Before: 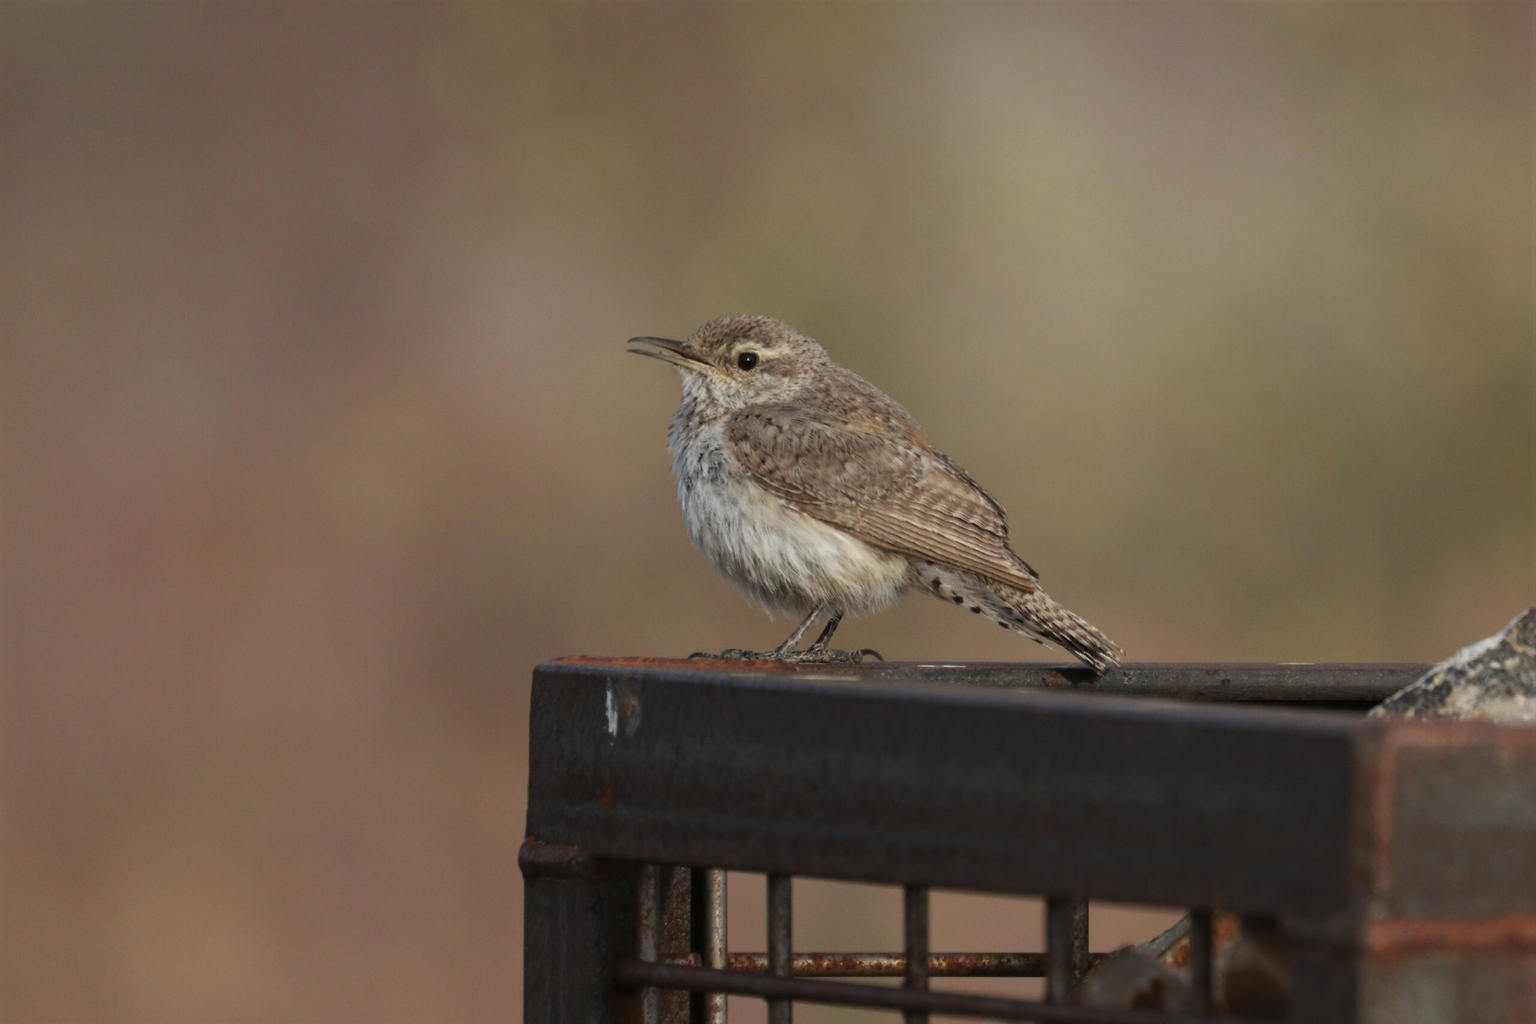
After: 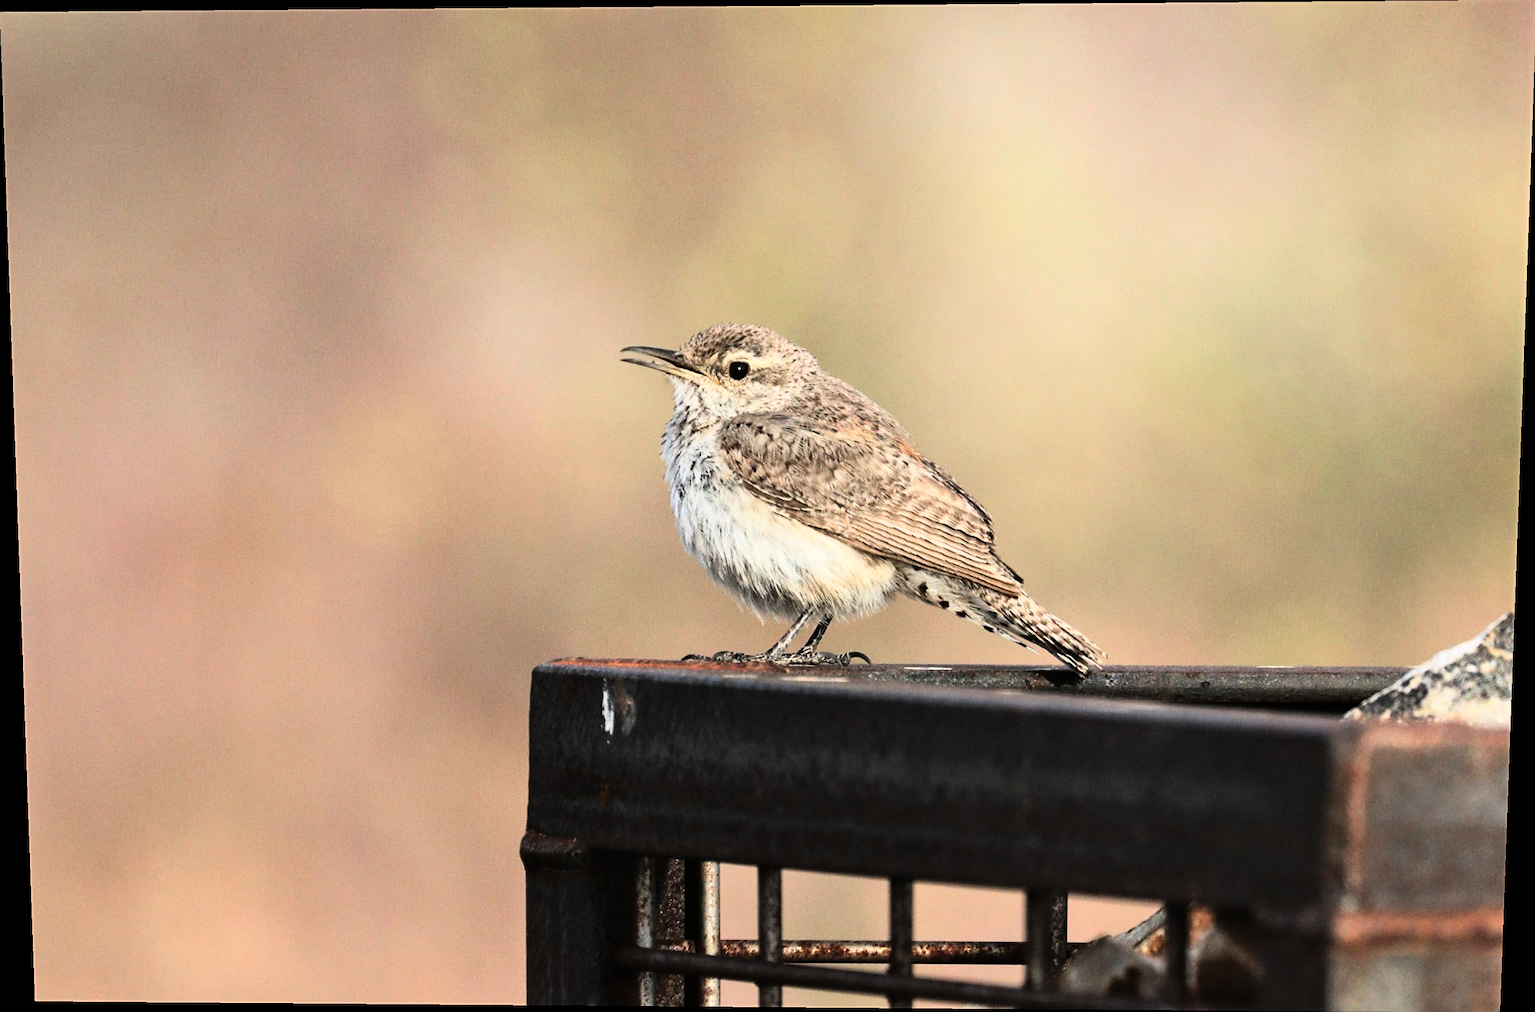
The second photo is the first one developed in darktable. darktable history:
exposure: exposure 0.3 EV, compensate highlight preservation false
sharpen: on, module defaults
rotate and perspective: lens shift (vertical) 0.048, lens shift (horizontal) -0.024, automatic cropping off
shadows and highlights: shadows 37.27, highlights -28.18, soften with gaussian
rgb curve: curves: ch0 [(0, 0) (0.21, 0.15) (0.24, 0.21) (0.5, 0.75) (0.75, 0.96) (0.89, 0.99) (1, 1)]; ch1 [(0, 0.02) (0.21, 0.13) (0.25, 0.2) (0.5, 0.67) (0.75, 0.9) (0.89, 0.97) (1, 1)]; ch2 [(0, 0.02) (0.21, 0.13) (0.25, 0.2) (0.5, 0.67) (0.75, 0.9) (0.89, 0.97) (1, 1)], compensate middle gray true
